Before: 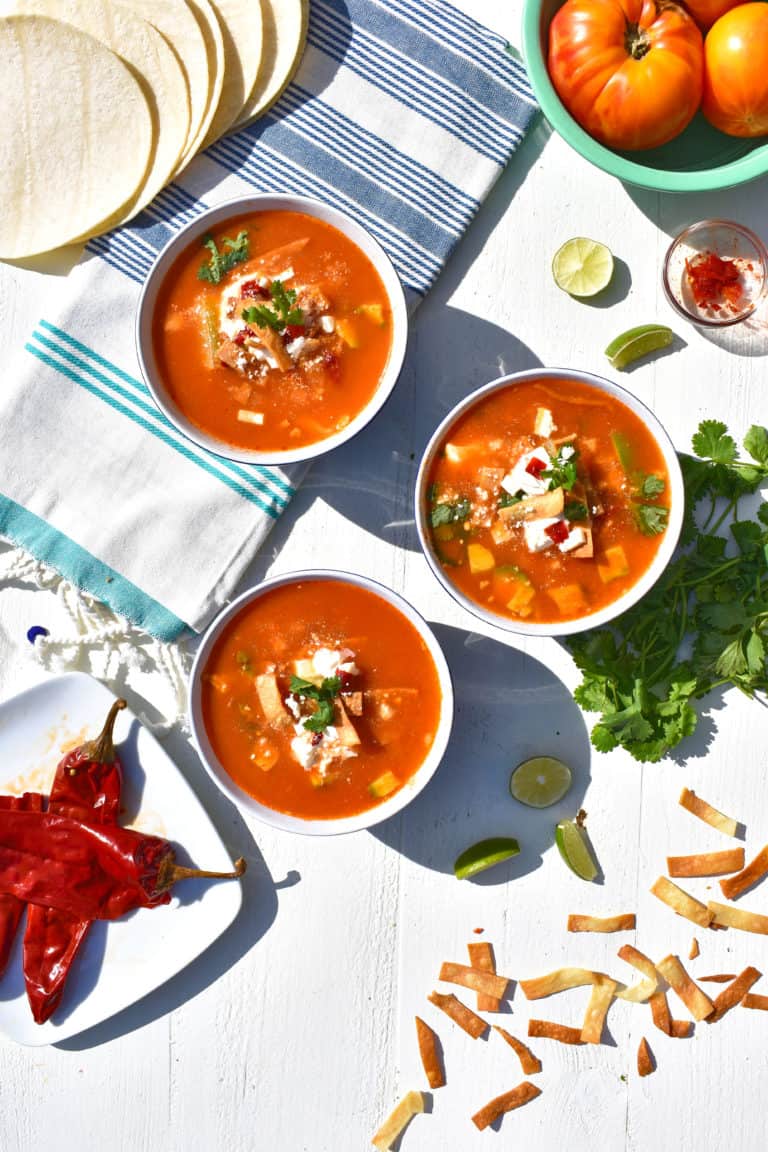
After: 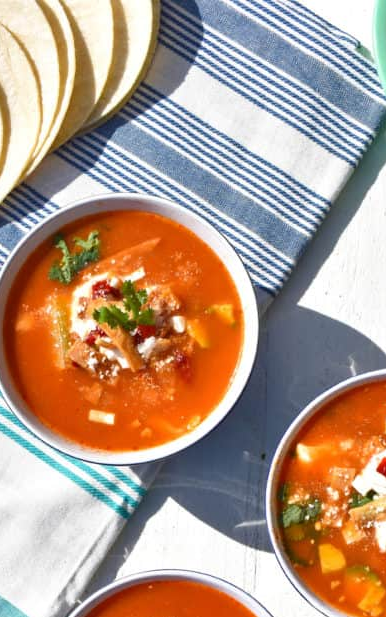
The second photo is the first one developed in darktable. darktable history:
crop: left 19.487%, right 30.25%, bottom 46.394%
